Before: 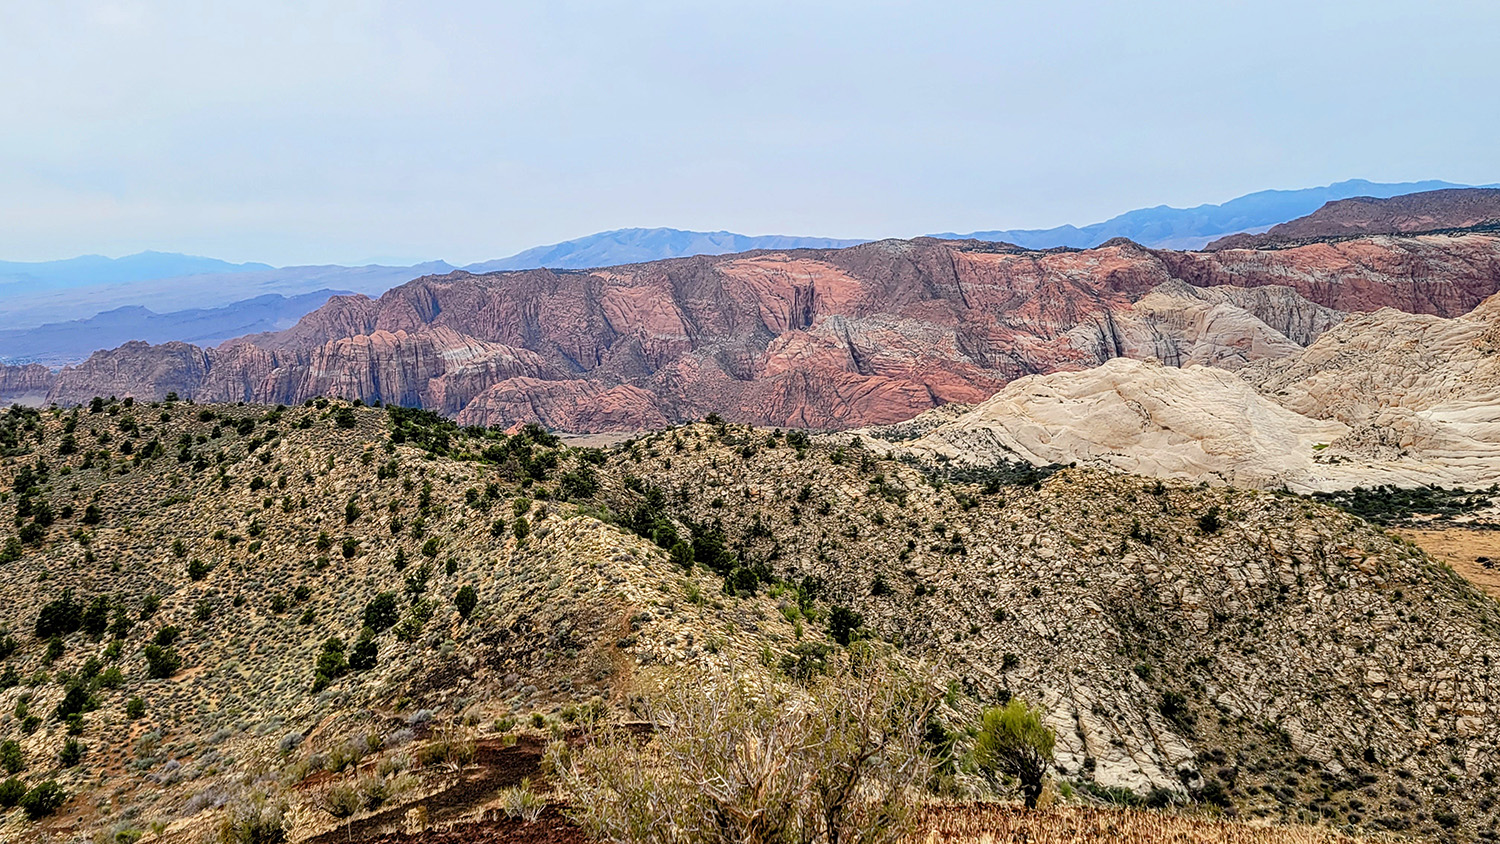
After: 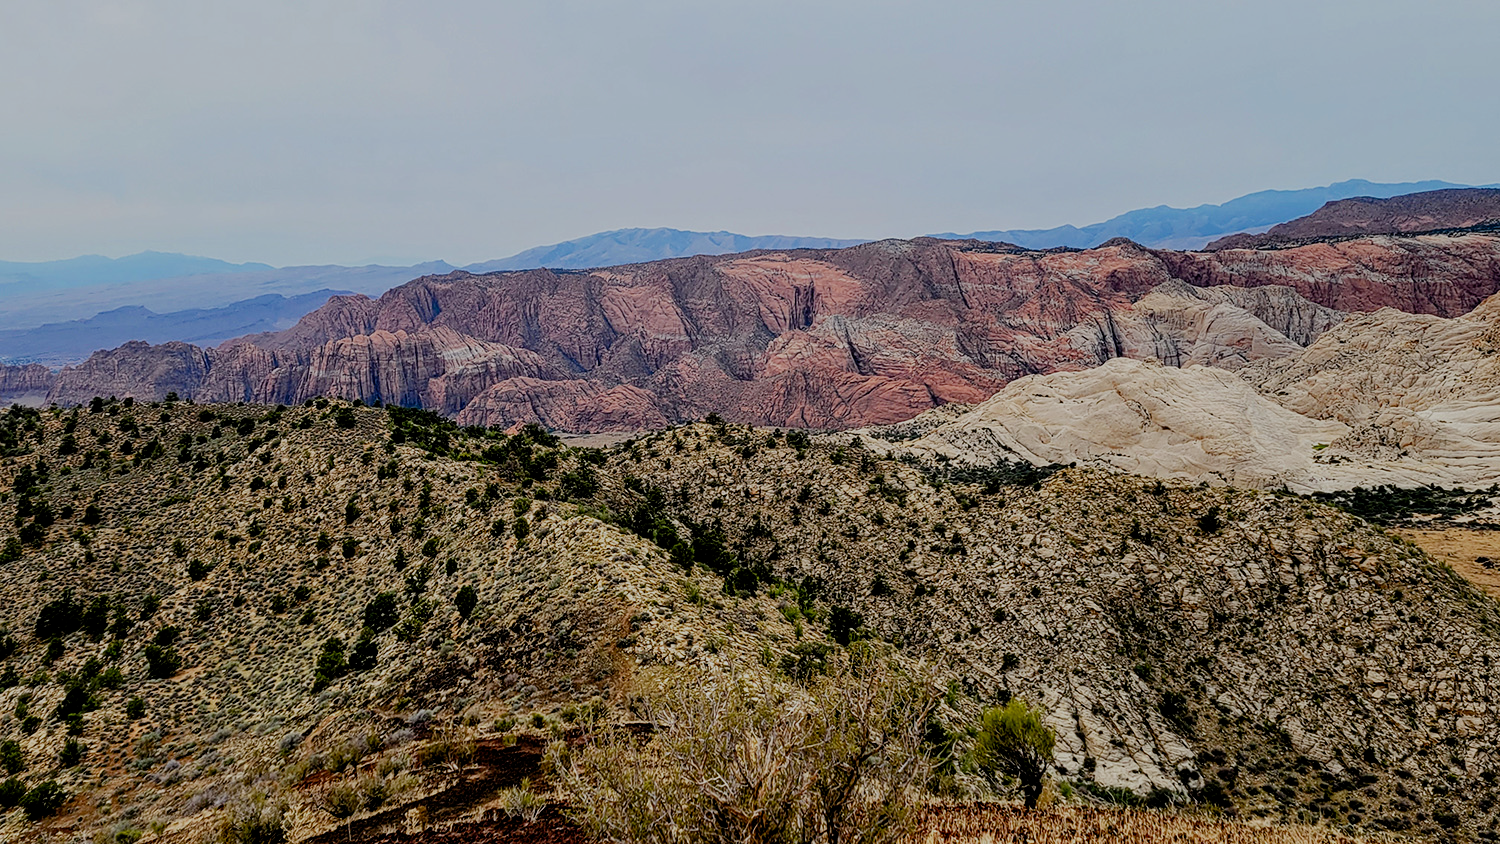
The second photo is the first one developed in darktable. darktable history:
filmic rgb: middle gray luminance 29%, black relative exposure -10.3 EV, white relative exposure 5.5 EV, threshold 6 EV, target black luminance 0%, hardness 3.95, latitude 2.04%, contrast 1.132, highlights saturation mix 5%, shadows ↔ highlights balance 15.11%, add noise in highlights 0, preserve chrominance no, color science v3 (2019), use custom middle-gray values true, iterations of high-quality reconstruction 0, contrast in highlights soft, enable highlight reconstruction true
